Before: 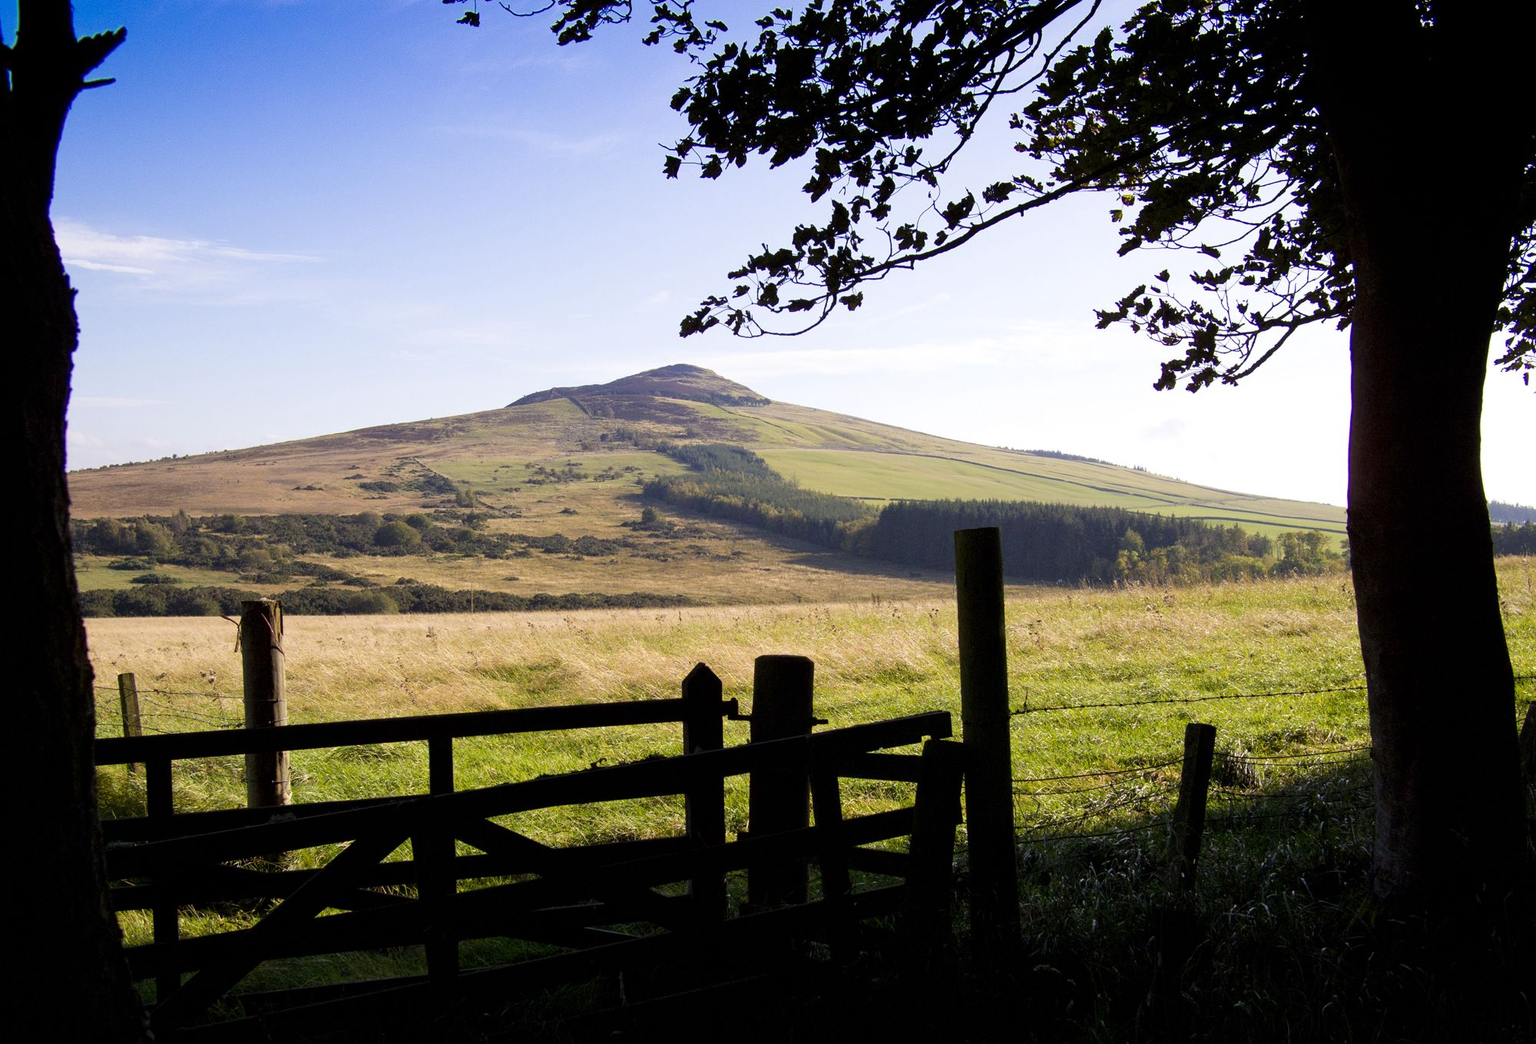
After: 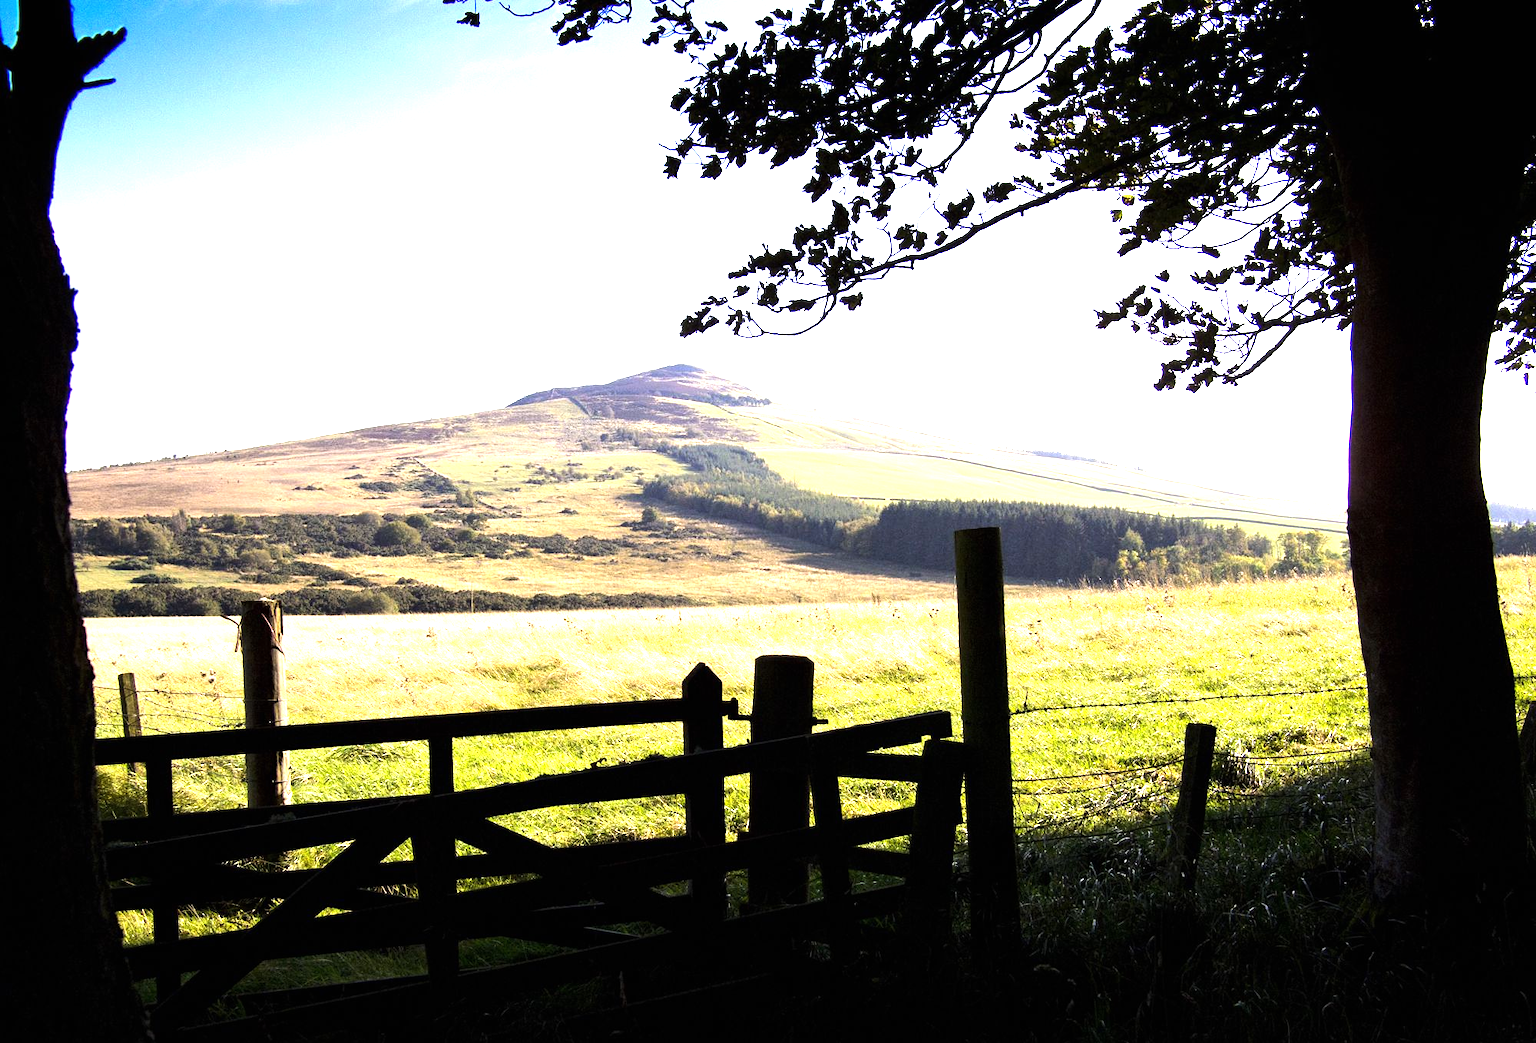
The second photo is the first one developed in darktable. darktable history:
tone equalizer: -8 EV -0.75 EV, -7 EV -0.7 EV, -6 EV -0.6 EV, -5 EV -0.4 EV, -3 EV 0.4 EV, -2 EV 0.6 EV, -1 EV 0.7 EV, +0 EV 0.75 EV, edges refinement/feathering 500, mask exposure compensation -1.57 EV, preserve details no
exposure: black level correction 0, exposure 0.953 EV, compensate exposure bias true, compensate highlight preservation false
